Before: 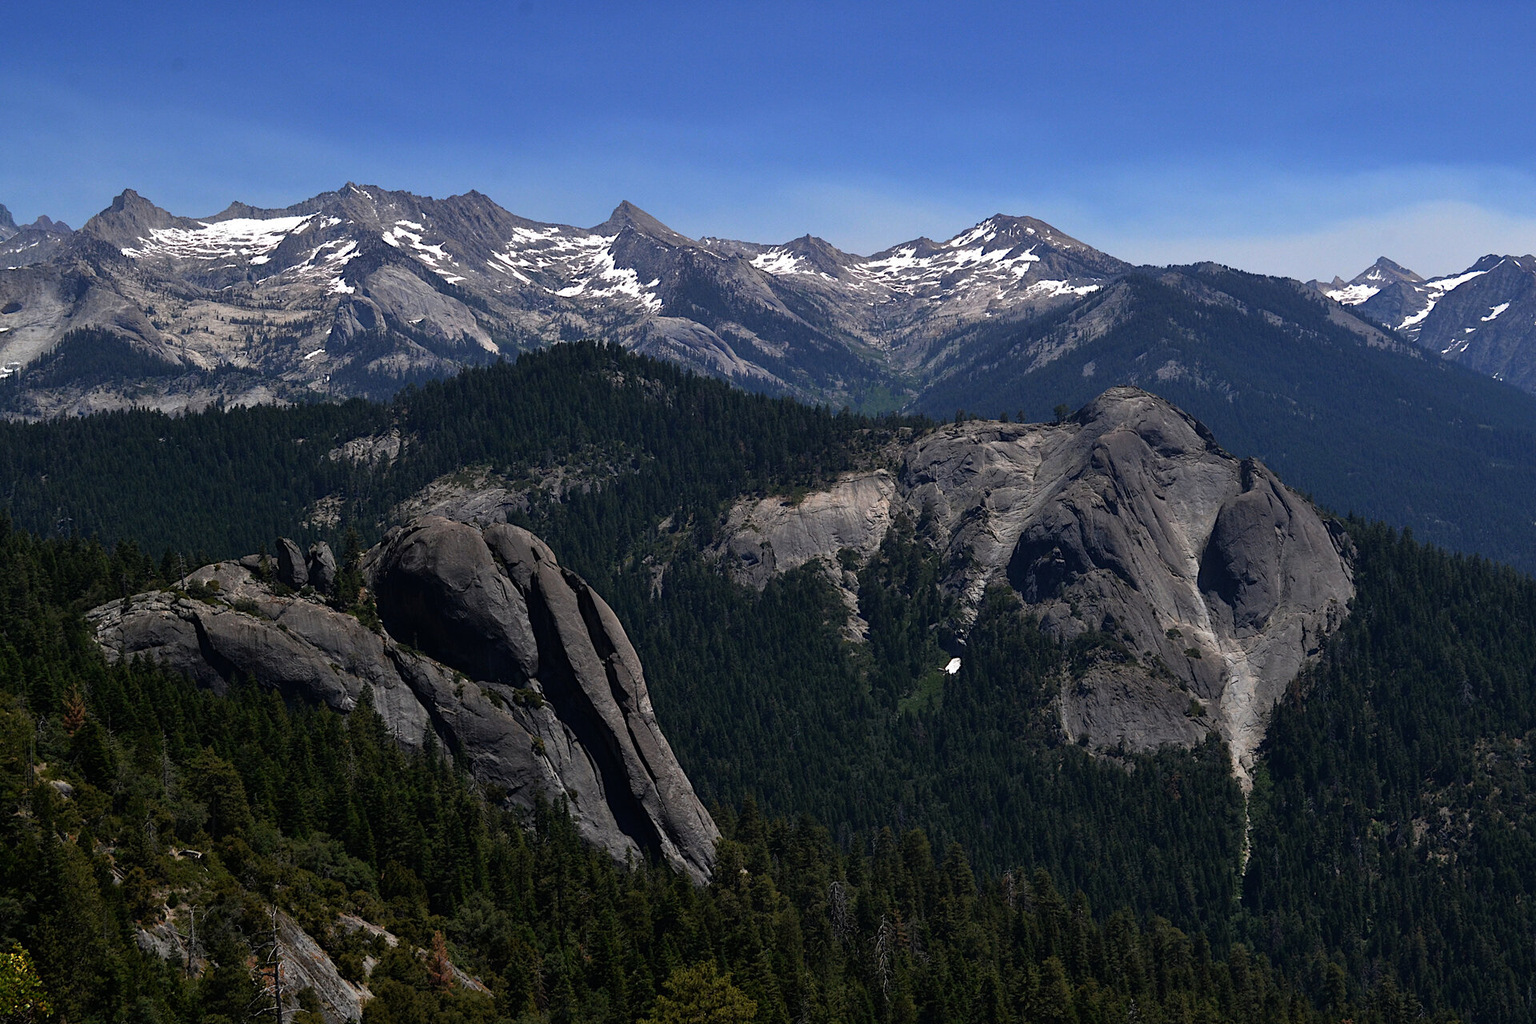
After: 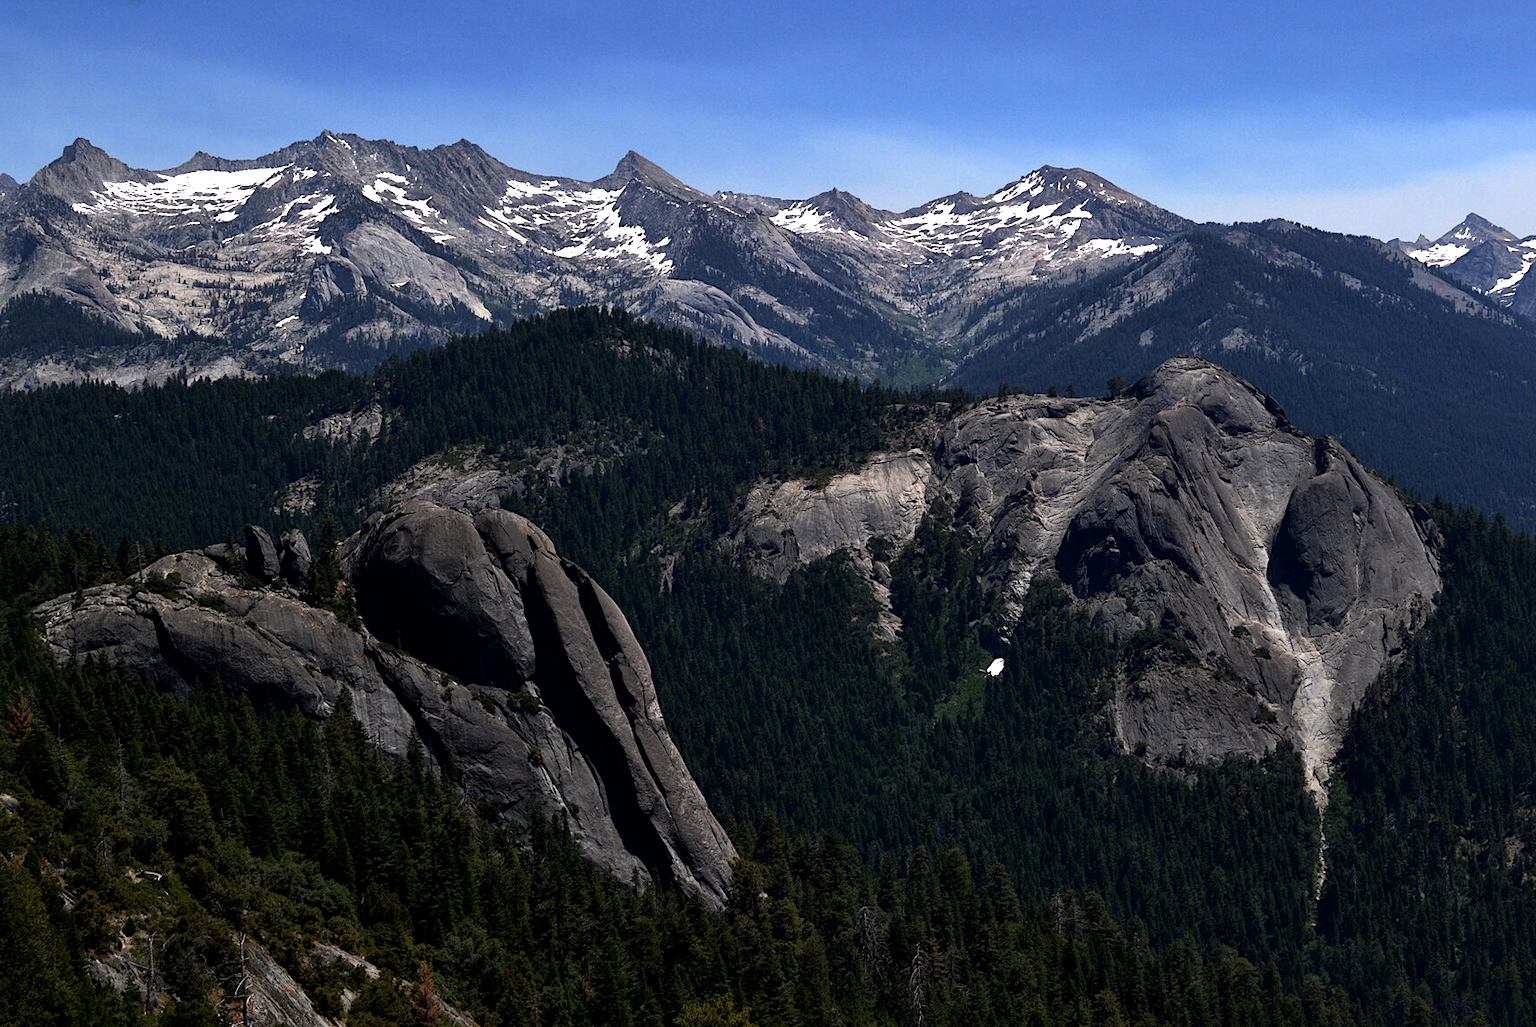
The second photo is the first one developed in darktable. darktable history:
shadows and highlights: shadows -25.42, highlights 50.65, highlights color adjustment 45.28%, soften with gaussian
tone equalizer: -8 EV -0.385 EV, -7 EV -0.422 EV, -6 EV -0.333 EV, -5 EV -0.262 EV, -3 EV 0.189 EV, -2 EV 0.361 EV, -1 EV 0.373 EV, +0 EV 0.413 EV, edges refinement/feathering 500, mask exposure compensation -1.57 EV, preserve details no
local contrast: mode bilateral grid, contrast 21, coarseness 49, detail 132%, midtone range 0.2
exposure: black level correction 0, compensate highlight preservation false
crop: left 3.68%, top 6.375%, right 6.193%, bottom 3.202%
